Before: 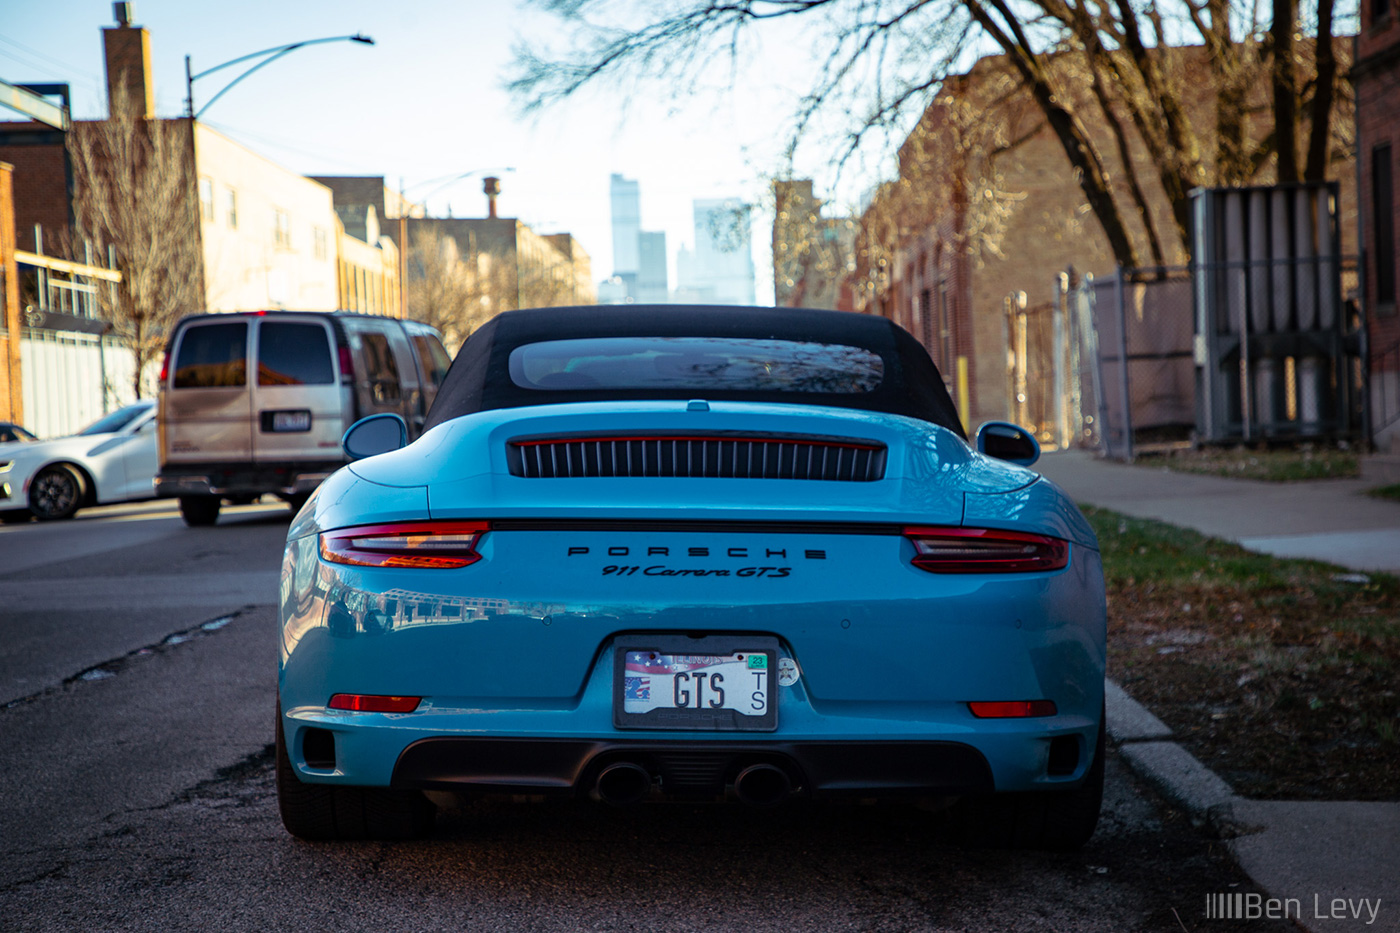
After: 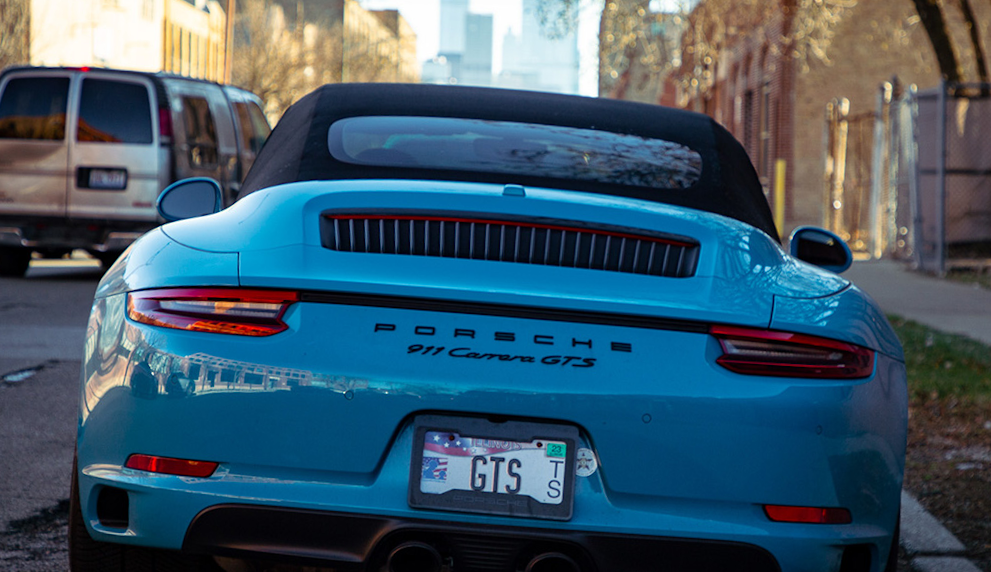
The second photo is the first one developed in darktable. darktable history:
crop and rotate: angle -3.86°, left 9.845%, top 20.425%, right 12.333%, bottom 12.111%
